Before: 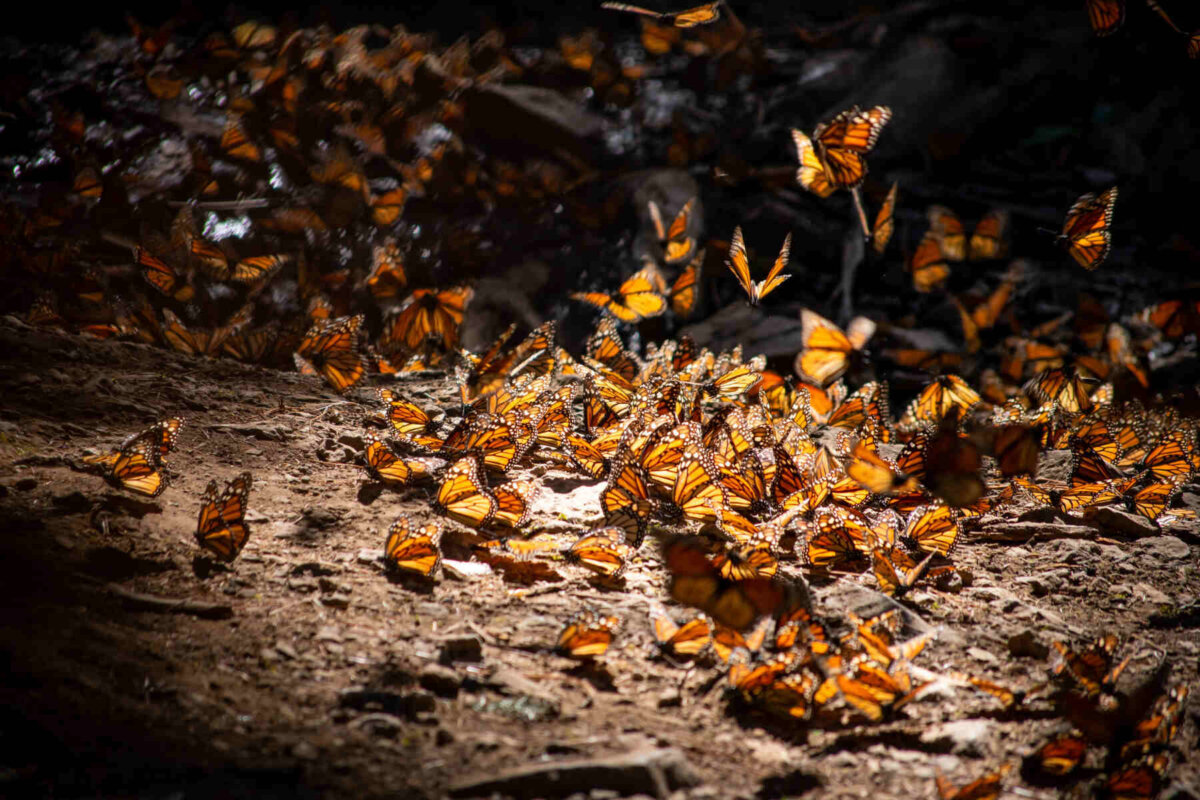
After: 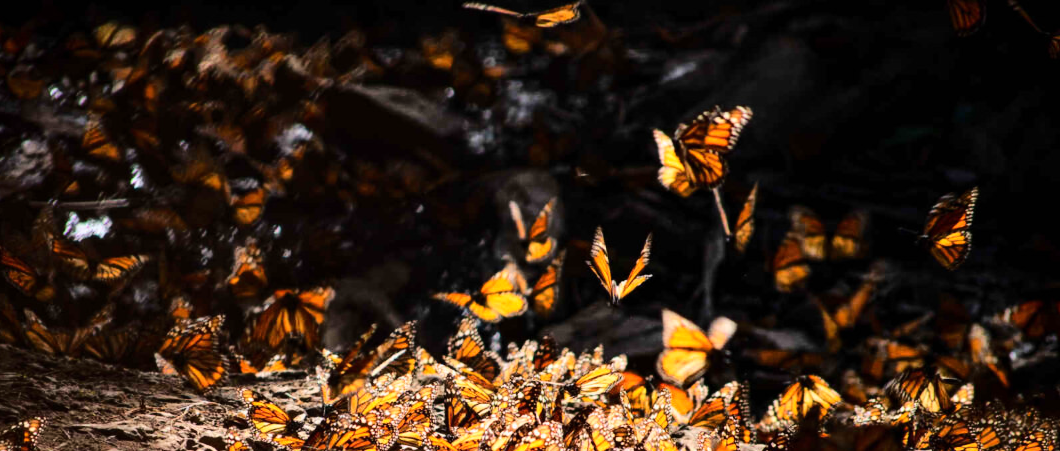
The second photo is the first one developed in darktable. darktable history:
base curve: curves: ch0 [(0, 0) (0.036, 0.025) (0.121, 0.166) (0.206, 0.329) (0.605, 0.79) (1, 1)]
crop and rotate: left 11.663%, bottom 43.573%
